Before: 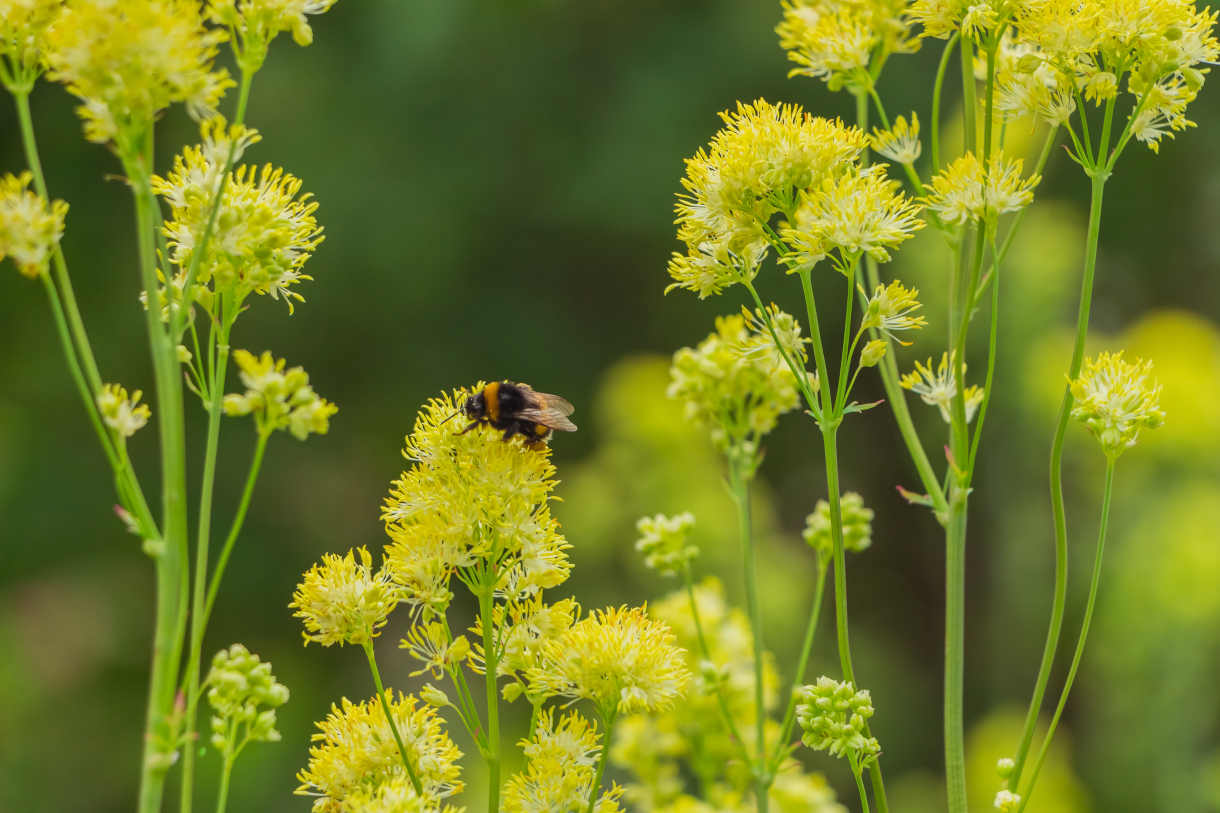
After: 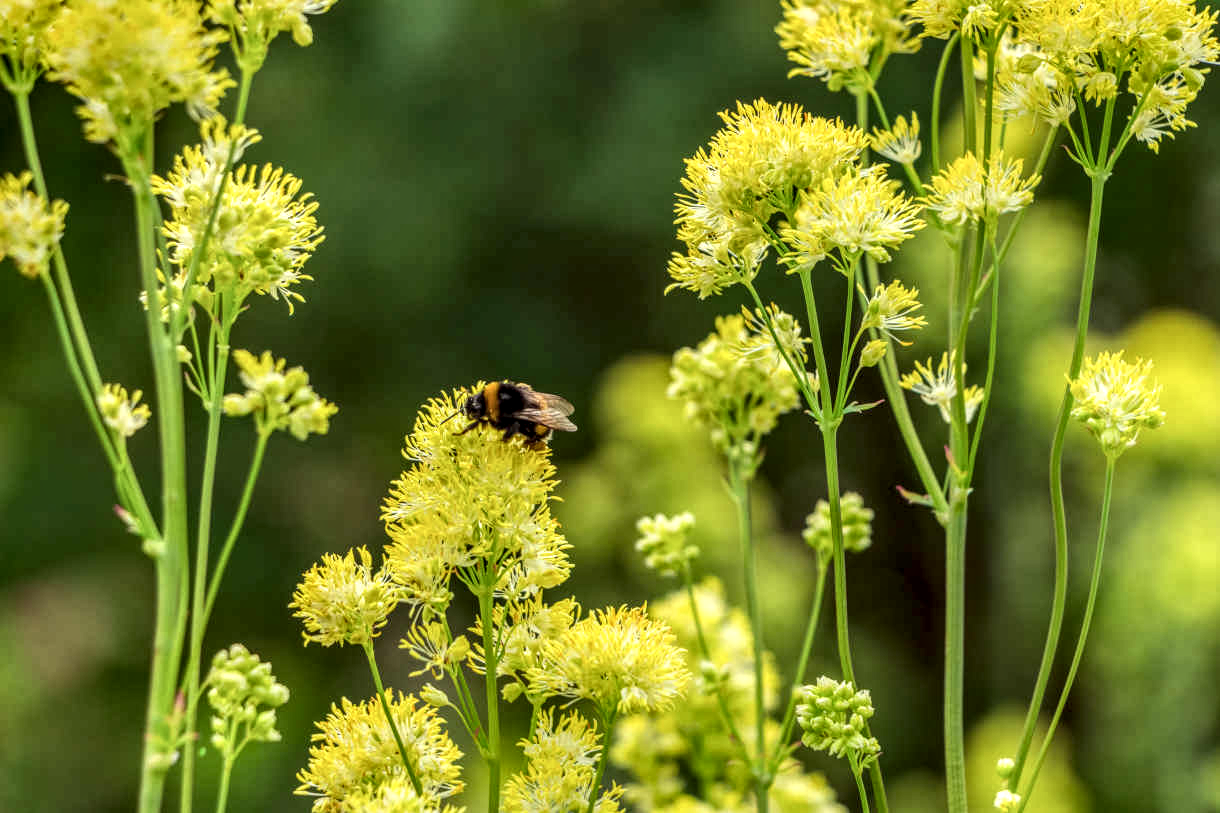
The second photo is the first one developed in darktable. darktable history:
local contrast: highlights 19%, detail 188%
